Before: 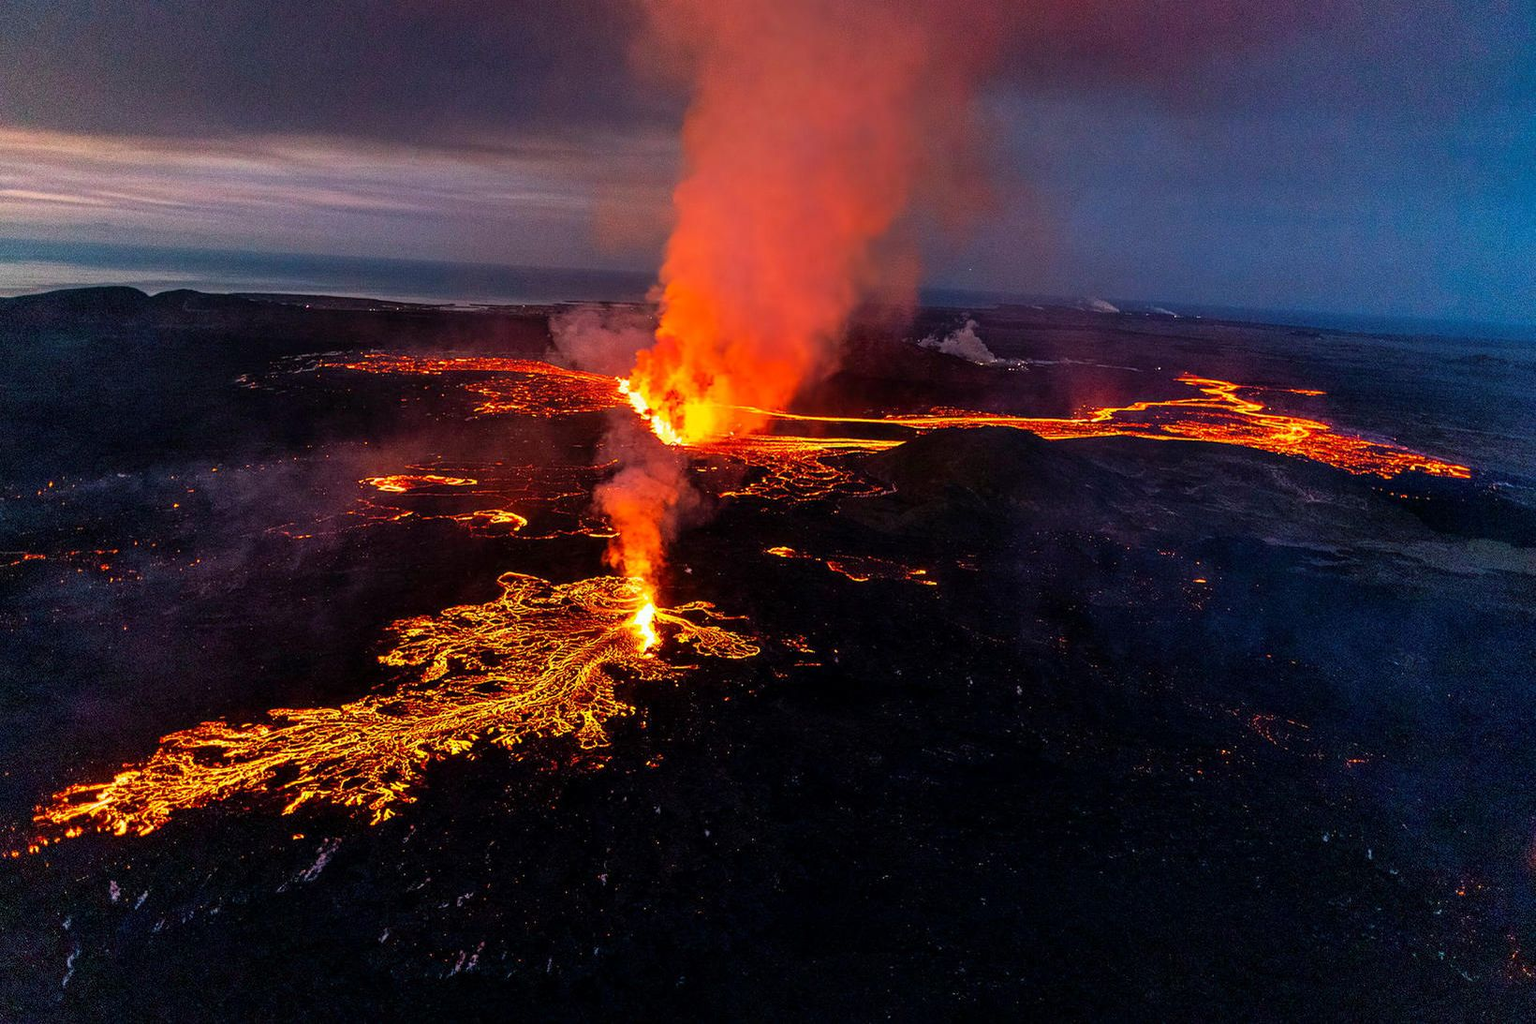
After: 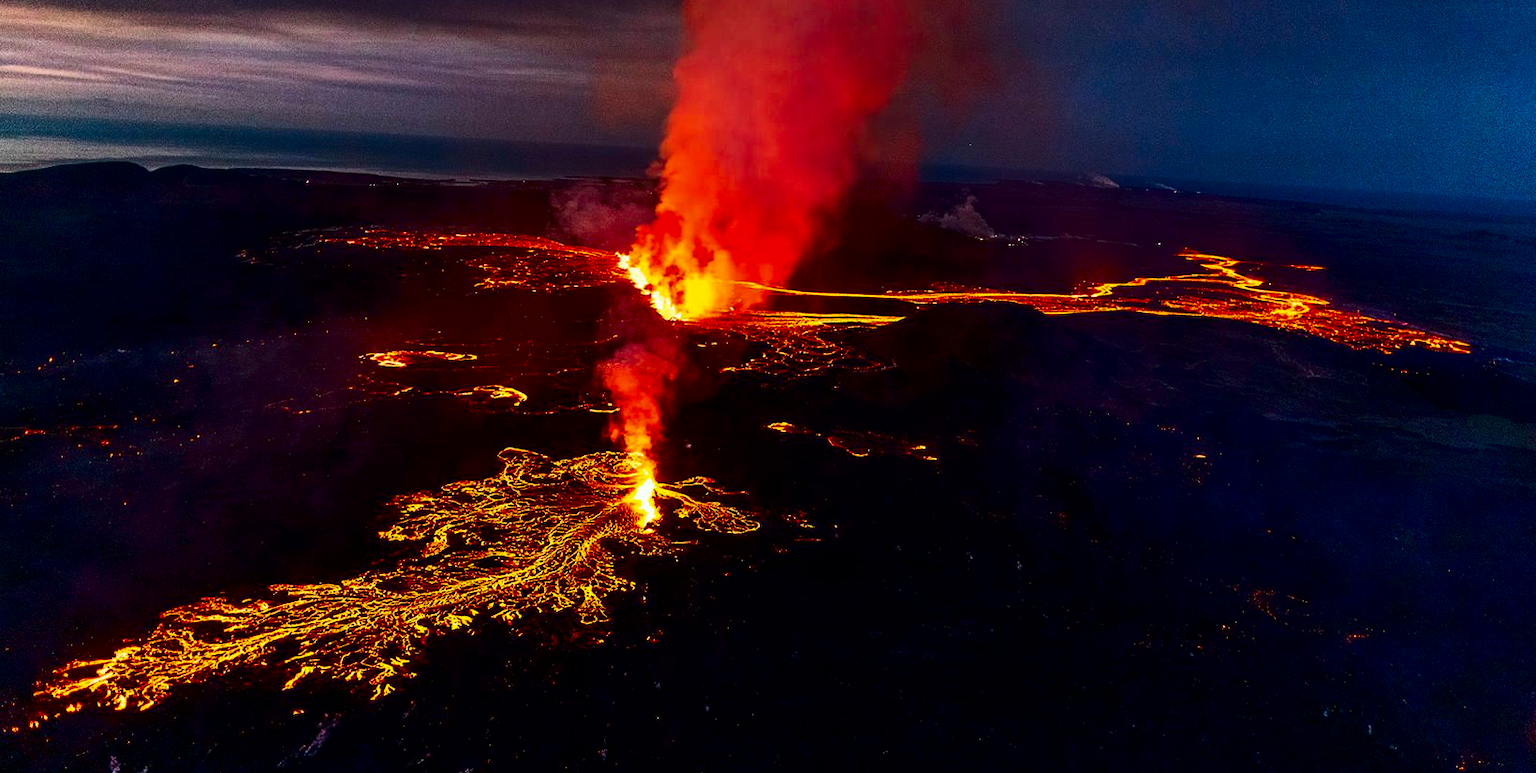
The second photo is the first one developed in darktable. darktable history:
contrast brightness saturation: contrast 0.239, brightness -0.23, saturation 0.15
crop and rotate: top 12.179%, bottom 12.175%
